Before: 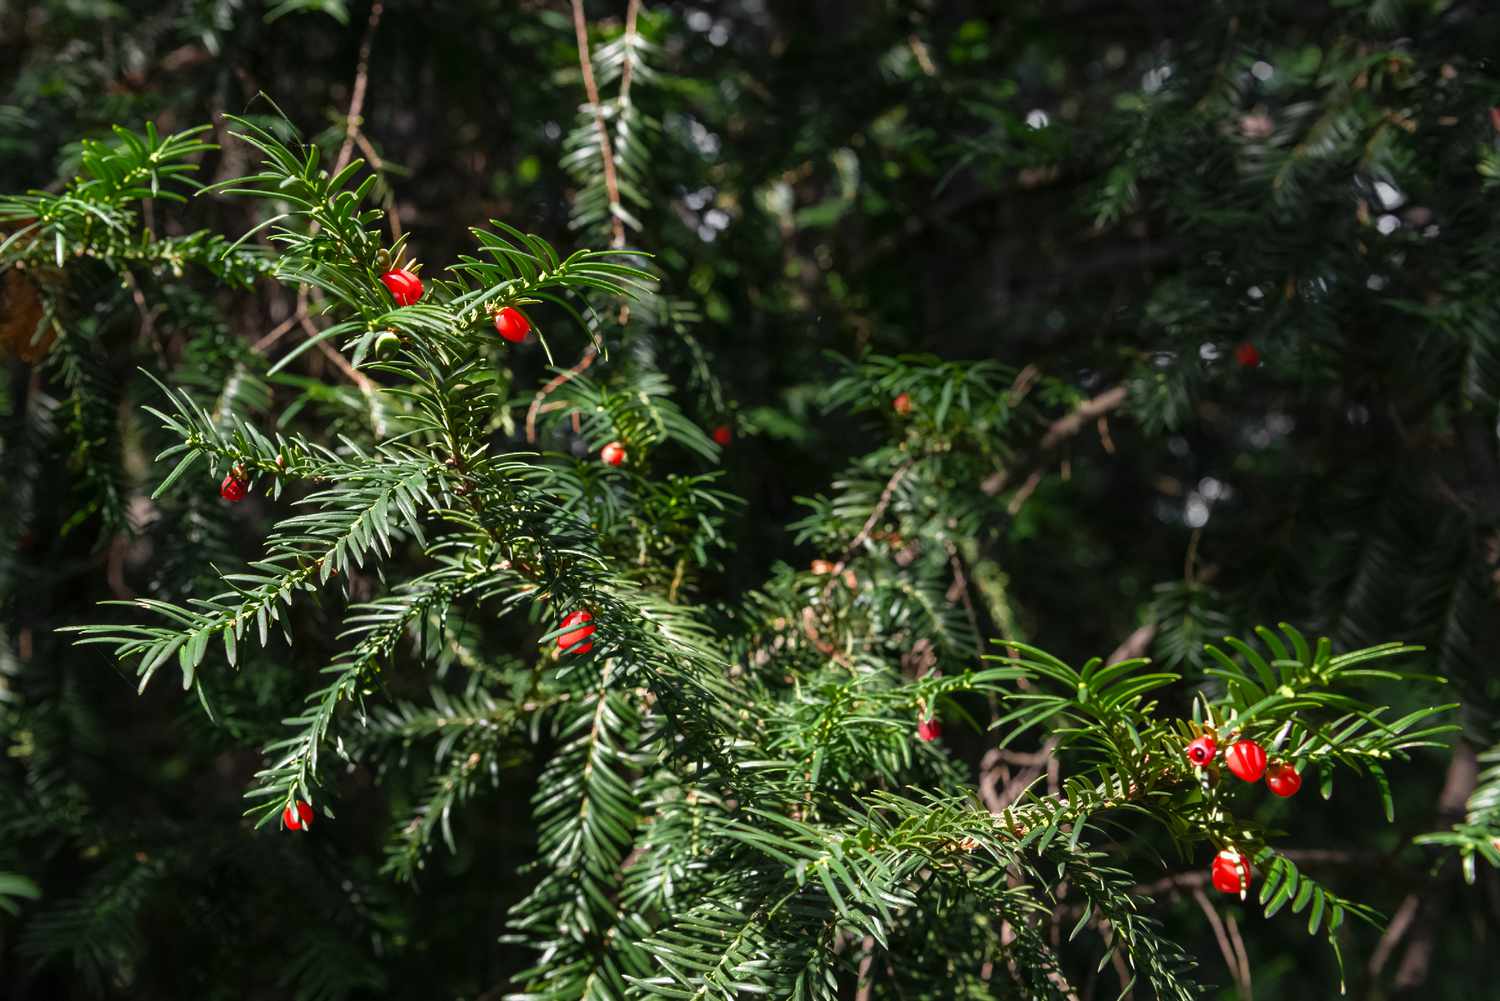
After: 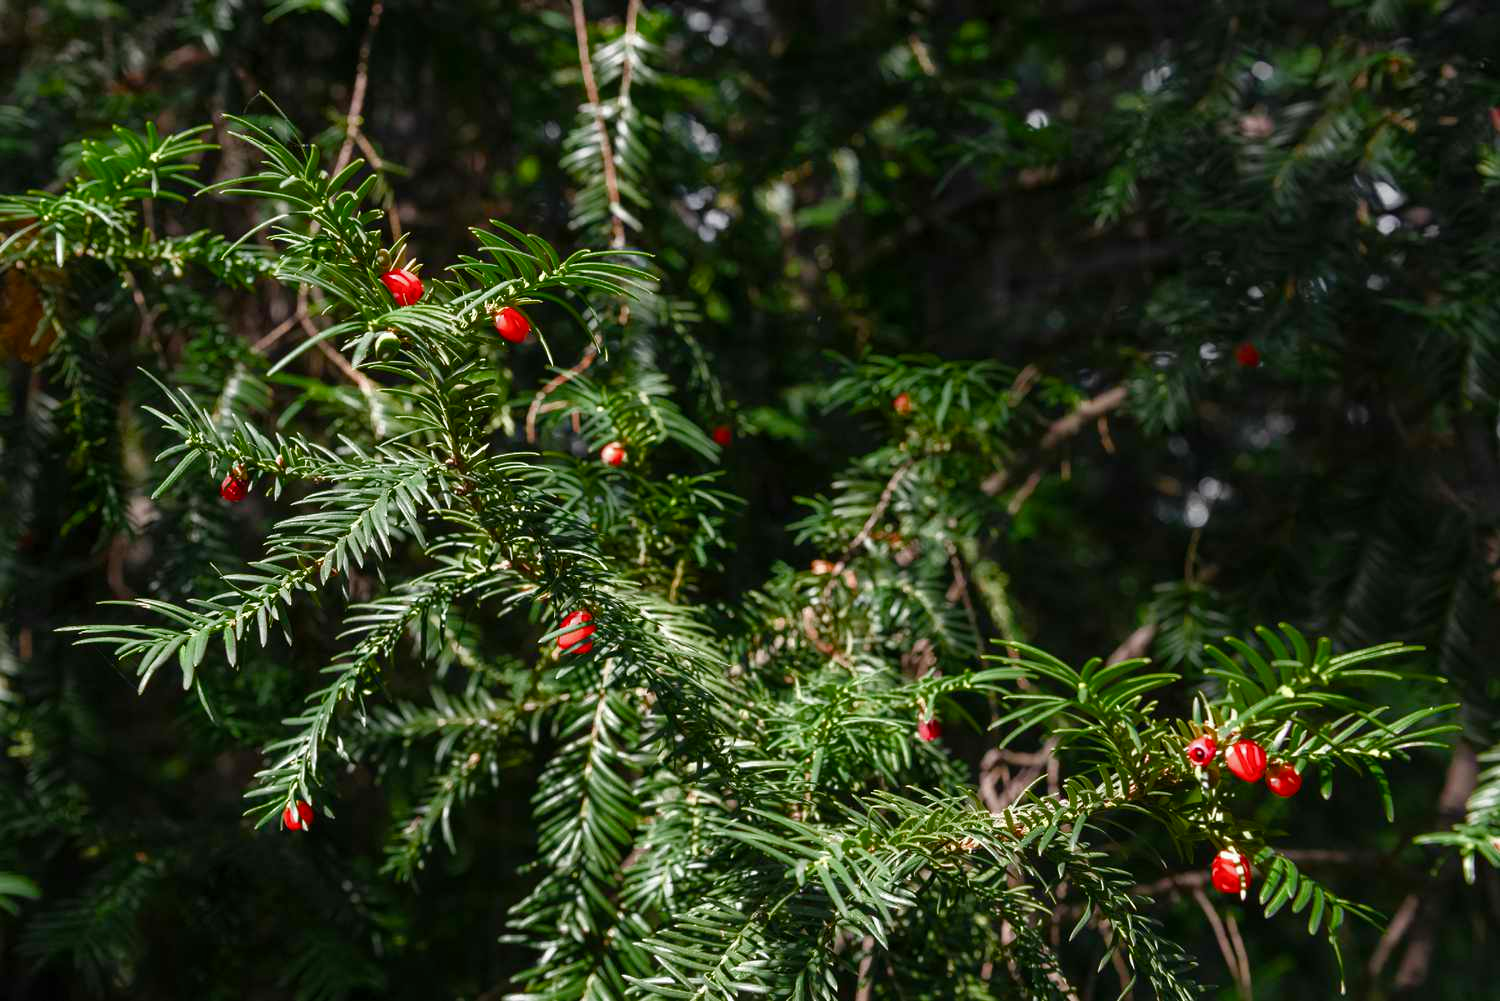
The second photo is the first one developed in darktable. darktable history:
color balance rgb: perceptual saturation grading › global saturation 20%, perceptual saturation grading › highlights -50.304%, perceptual saturation grading › shadows 30.158%
